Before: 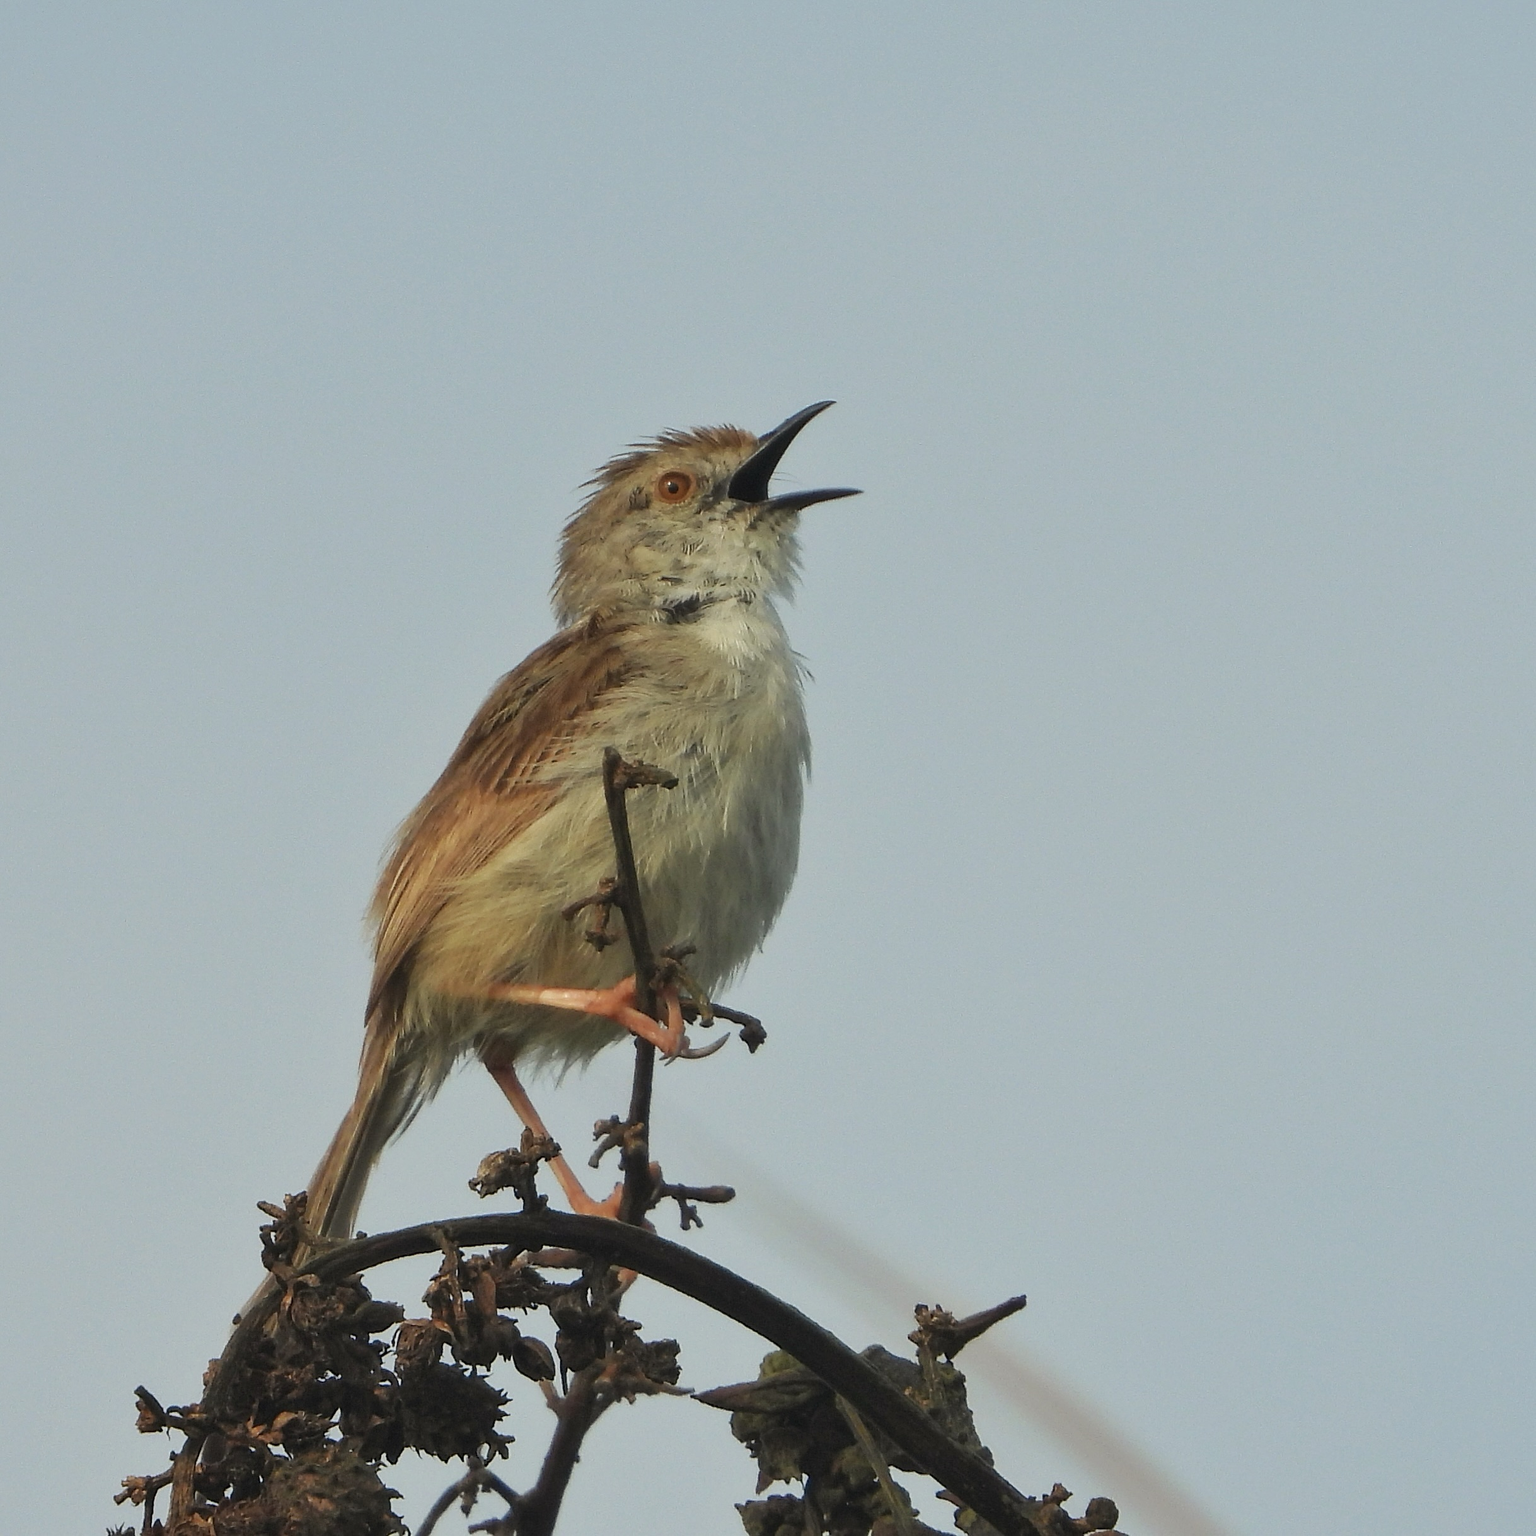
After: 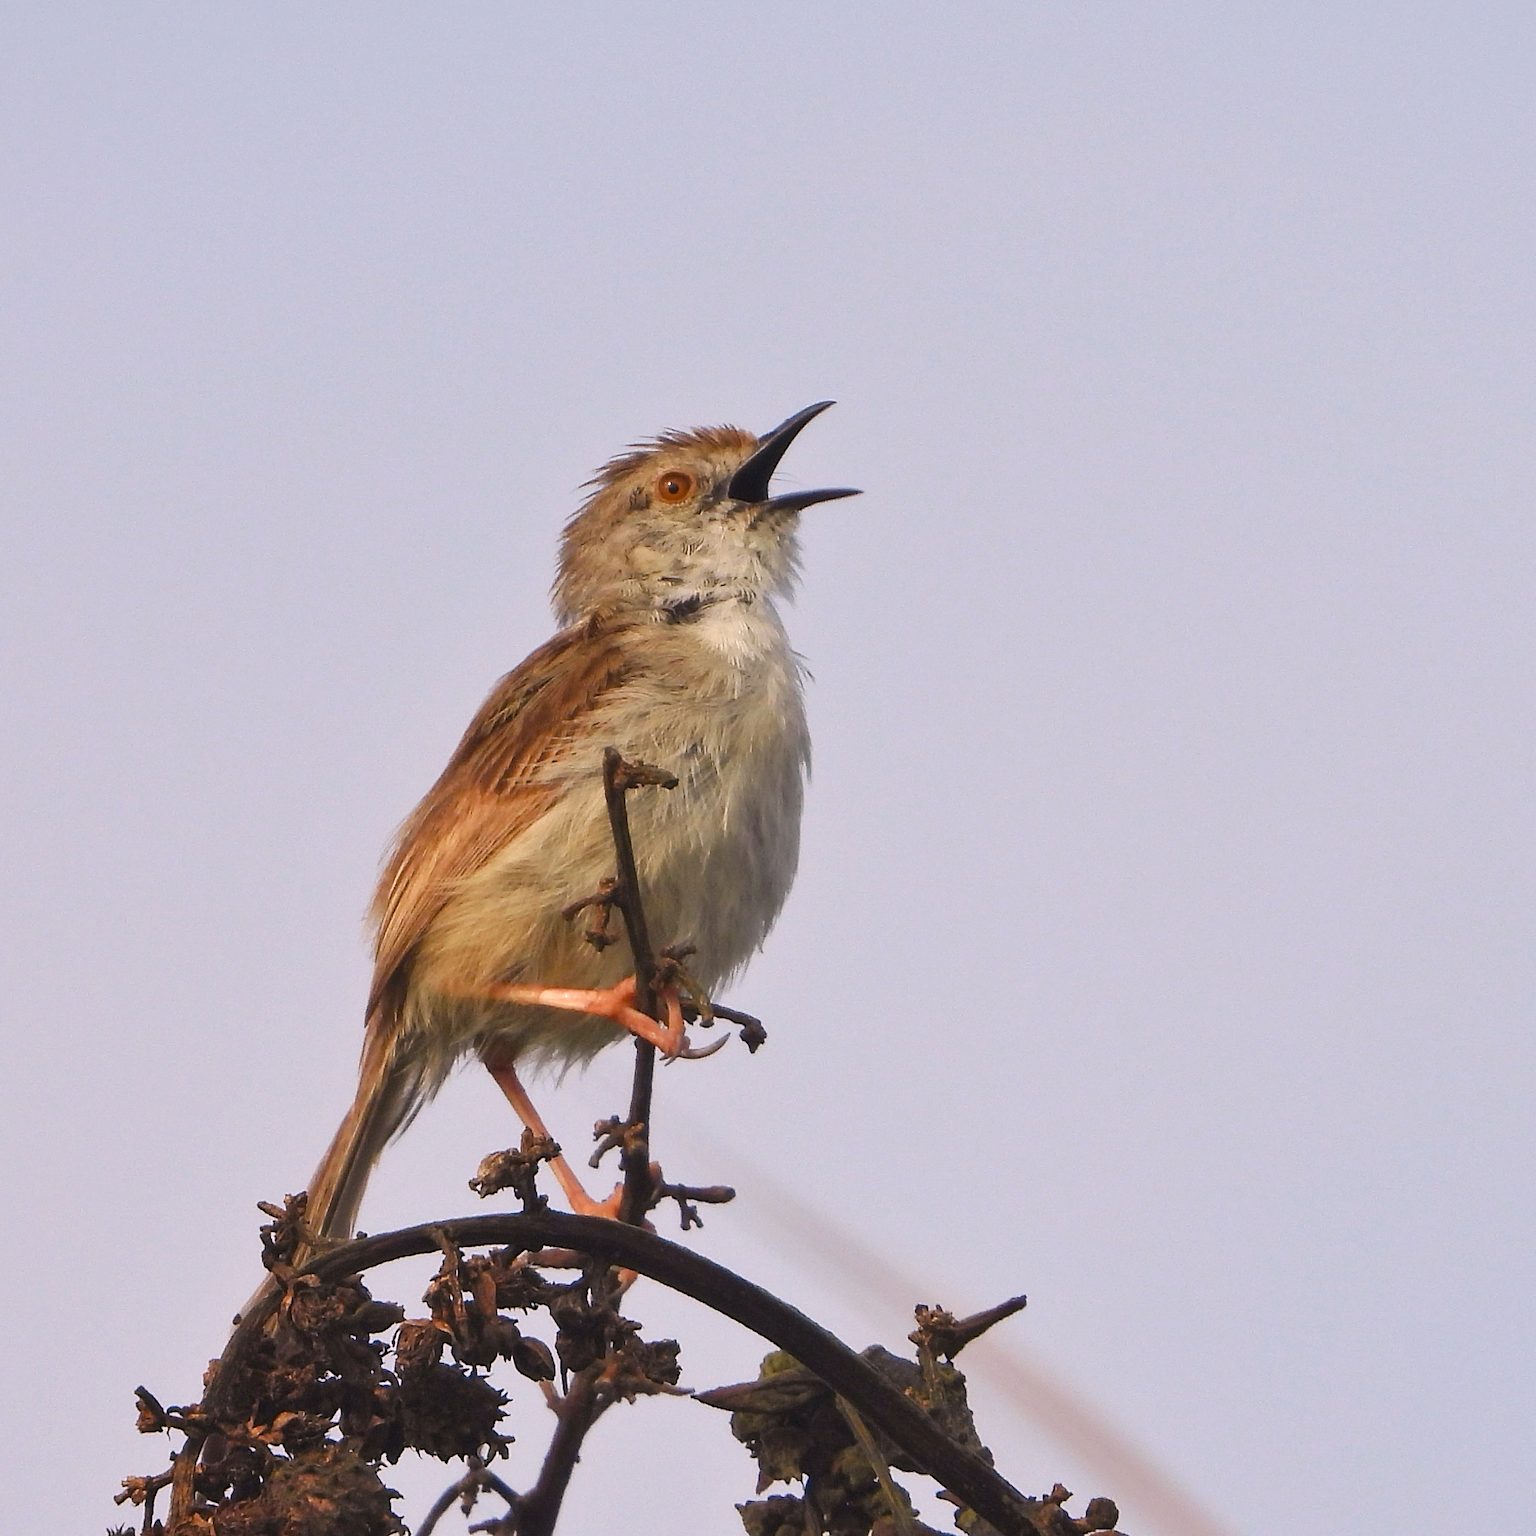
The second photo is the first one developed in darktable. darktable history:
white balance: red 1.188, blue 1.11
color correction: highlights a* -8, highlights b* 3.1
color balance rgb: linear chroma grading › shadows 32%, linear chroma grading › global chroma -2%, linear chroma grading › mid-tones 4%, perceptual saturation grading › global saturation -2%, perceptual saturation grading › highlights -8%, perceptual saturation grading › mid-tones 8%, perceptual saturation grading › shadows 4%, perceptual brilliance grading › highlights 8%, perceptual brilliance grading › mid-tones 4%, perceptual brilliance grading › shadows 2%, global vibrance 16%, saturation formula JzAzBz (2021)
